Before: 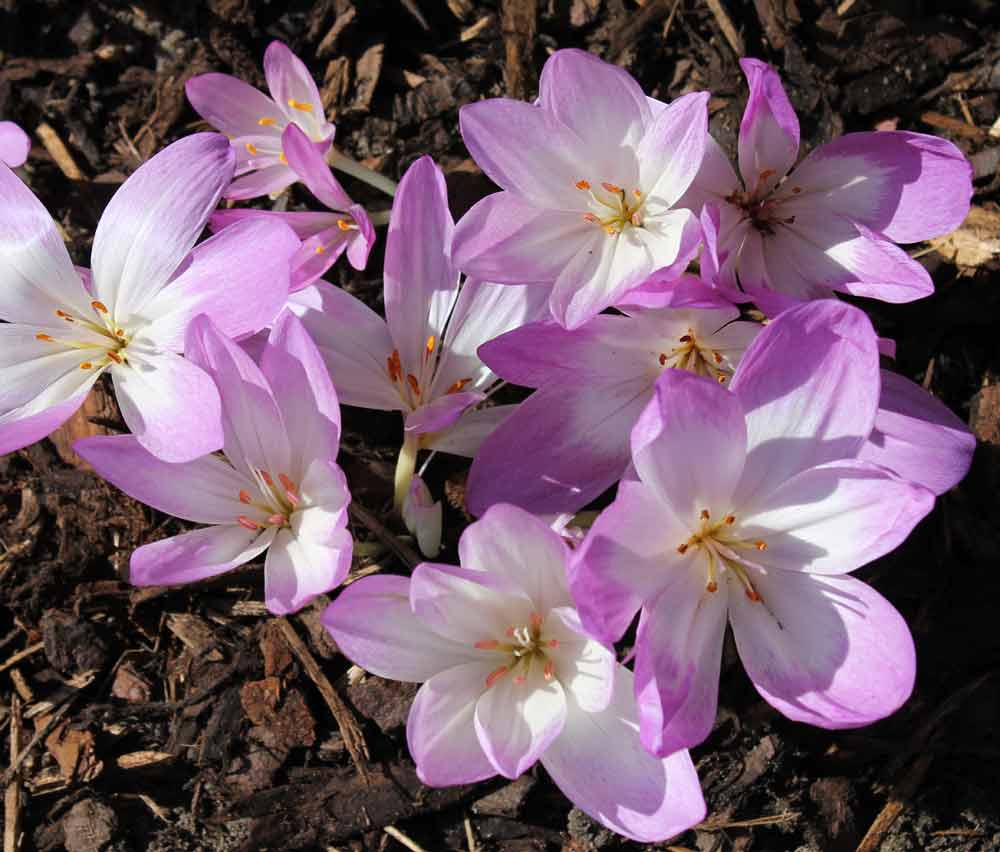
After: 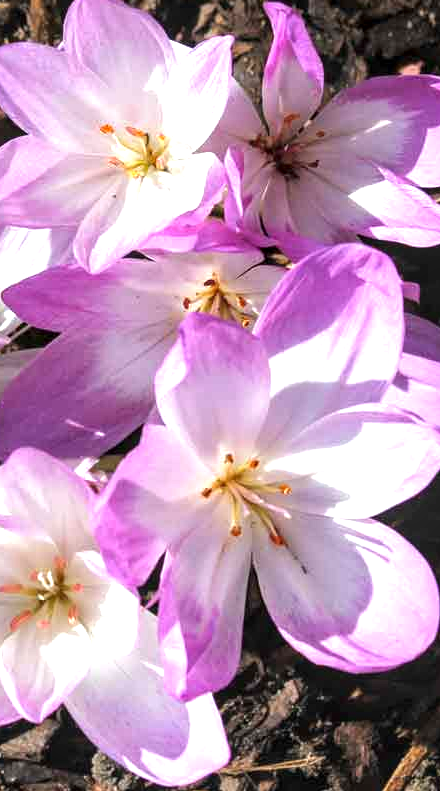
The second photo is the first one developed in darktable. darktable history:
local contrast: on, module defaults
exposure: black level correction 0, exposure 1 EV, compensate highlight preservation false
crop: left 47.628%, top 6.643%, right 7.874%
